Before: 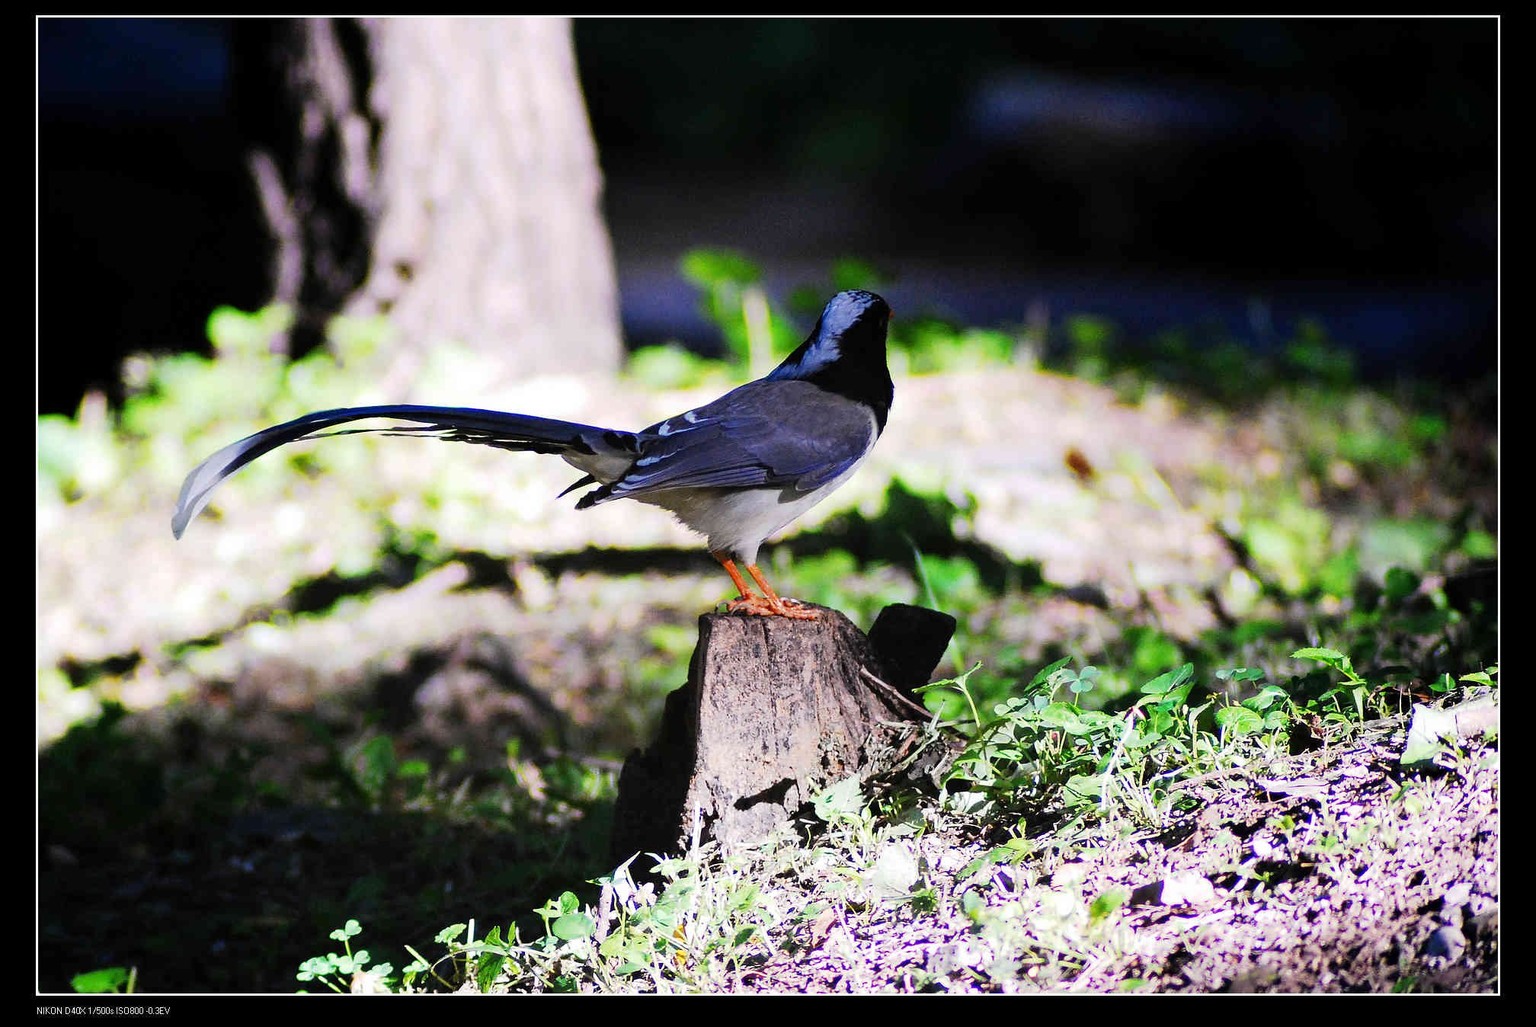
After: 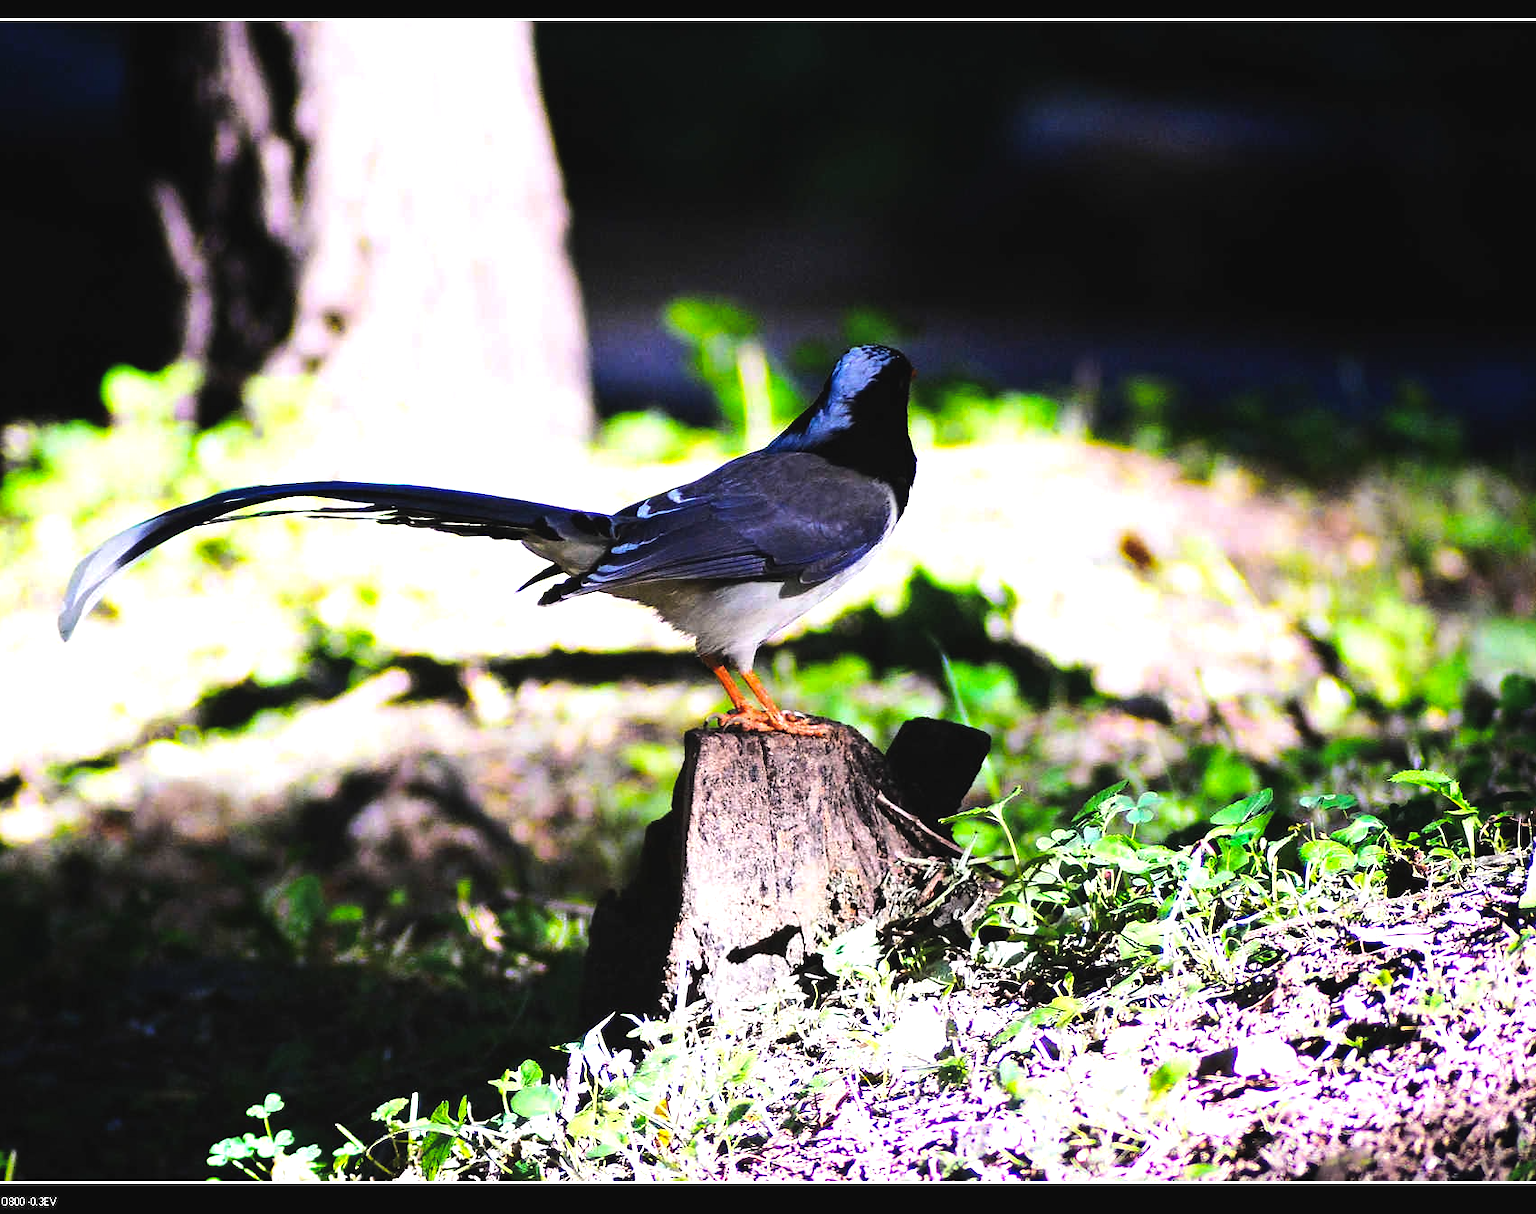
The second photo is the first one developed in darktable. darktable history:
crop: left 8.026%, right 7.374%
color balance rgb: global offset › luminance 0.71%, perceptual saturation grading › global saturation -11.5%, perceptual brilliance grading › highlights 17.77%, perceptual brilliance grading › mid-tones 31.71%, perceptual brilliance grading › shadows -31.01%, global vibrance 50%
